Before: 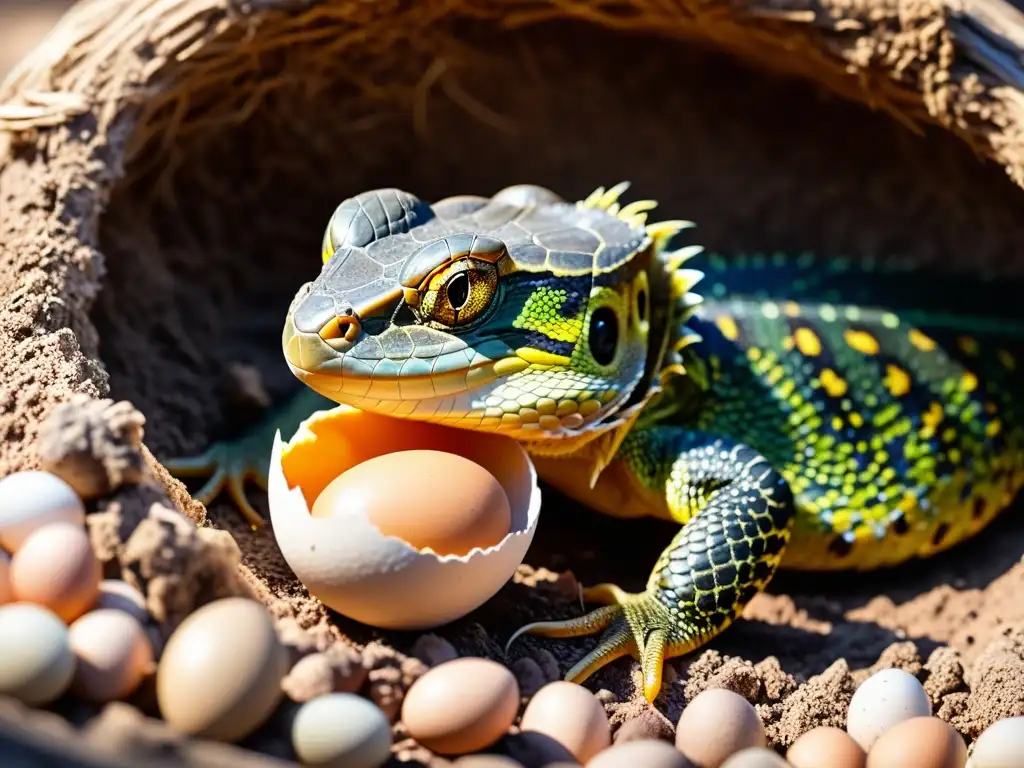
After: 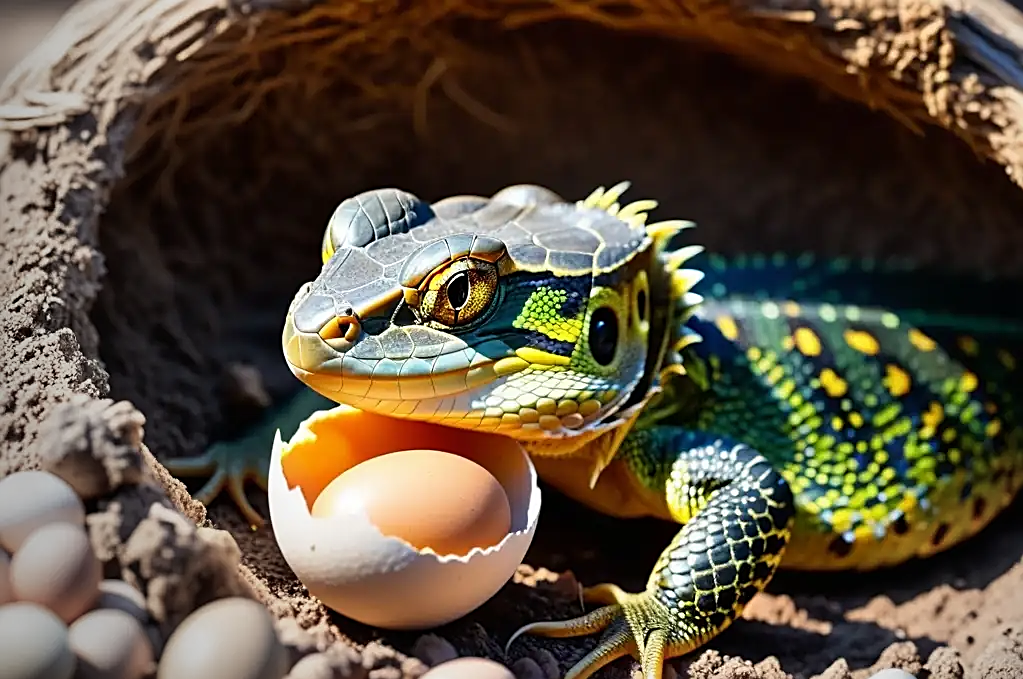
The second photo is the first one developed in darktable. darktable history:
crop and rotate: top 0%, bottom 11.49%
vignetting: fall-off start 73.57%, center (0.22, -0.235)
sharpen: on, module defaults
